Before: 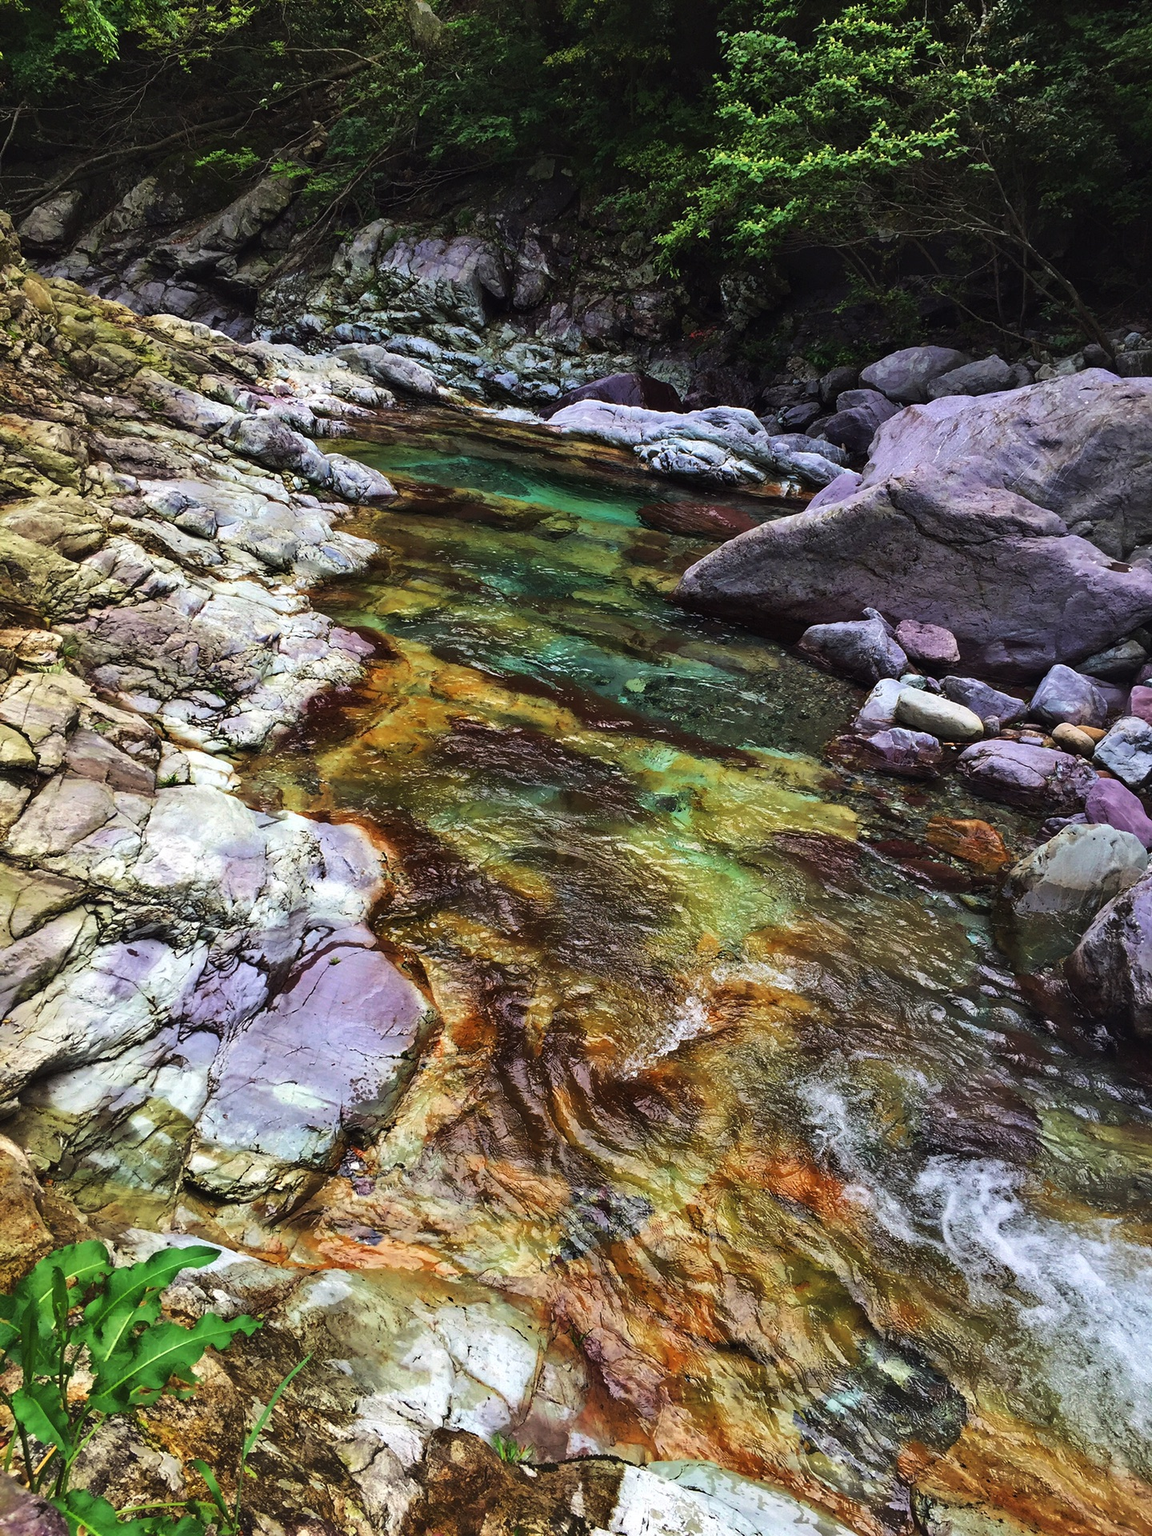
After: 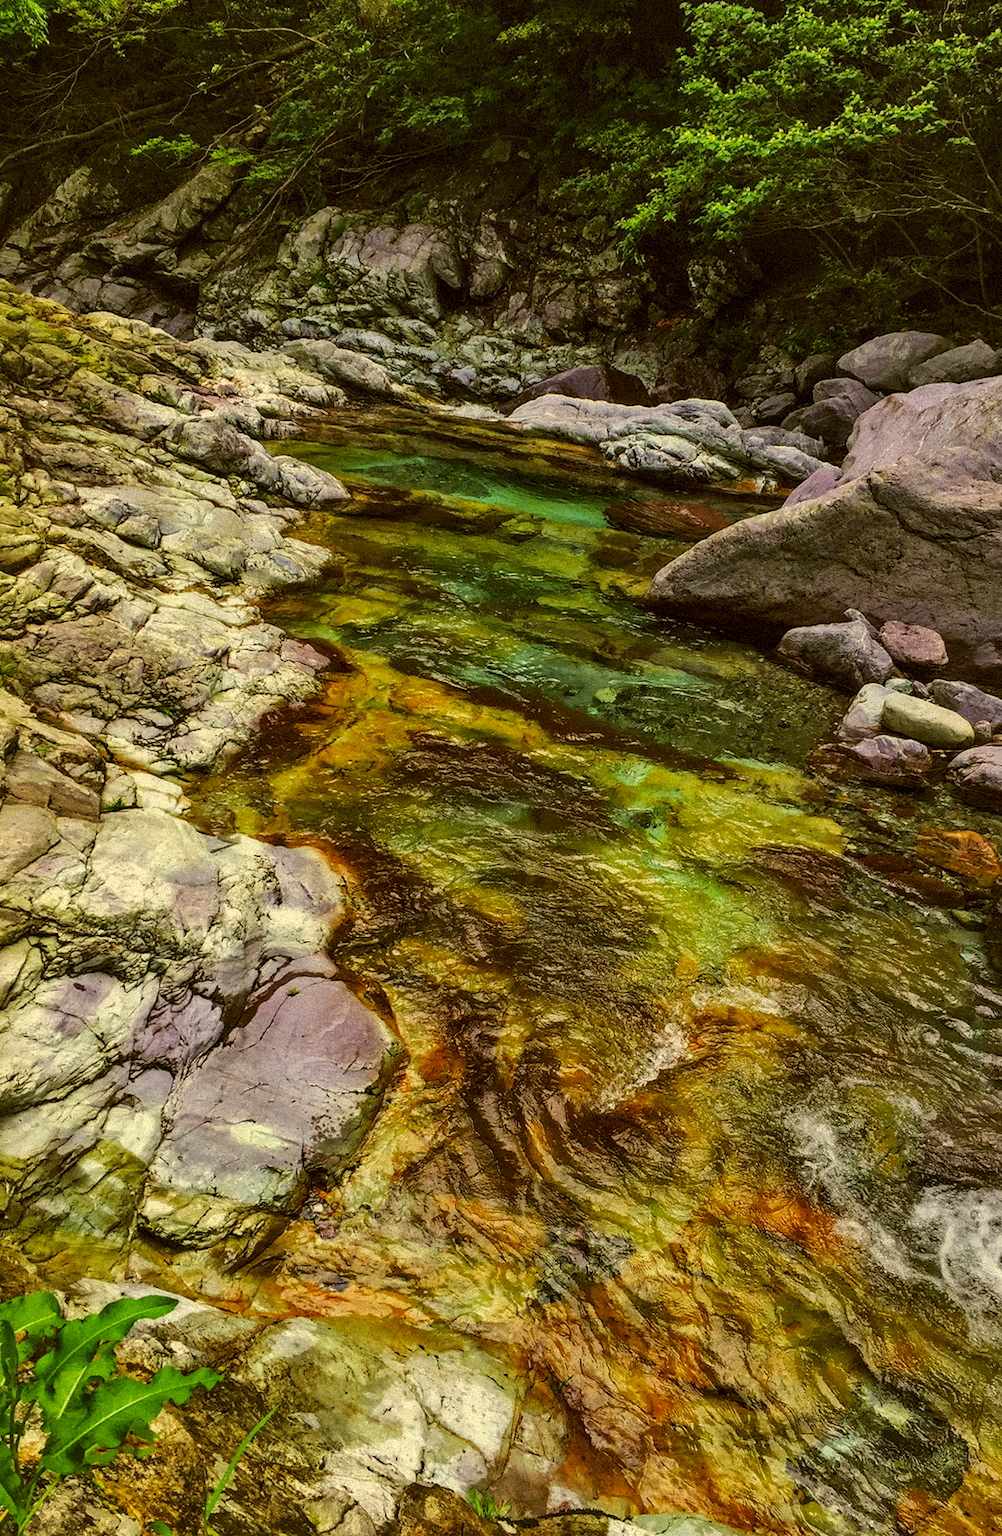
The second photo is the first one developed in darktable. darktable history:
crop and rotate: angle 1°, left 4.281%, top 0.642%, right 11.383%, bottom 2.486%
local contrast: detail 130%
tone equalizer: -8 EV 0.25 EV, -7 EV 0.417 EV, -6 EV 0.417 EV, -5 EV 0.25 EV, -3 EV -0.25 EV, -2 EV -0.417 EV, -1 EV -0.417 EV, +0 EV -0.25 EV, edges refinement/feathering 500, mask exposure compensation -1.57 EV, preserve details guided filter
grain: strength 35%, mid-tones bias 0%
color correction: highlights a* 0.162, highlights b* 29.53, shadows a* -0.162, shadows b* 21.09
white balance: emerald 1
